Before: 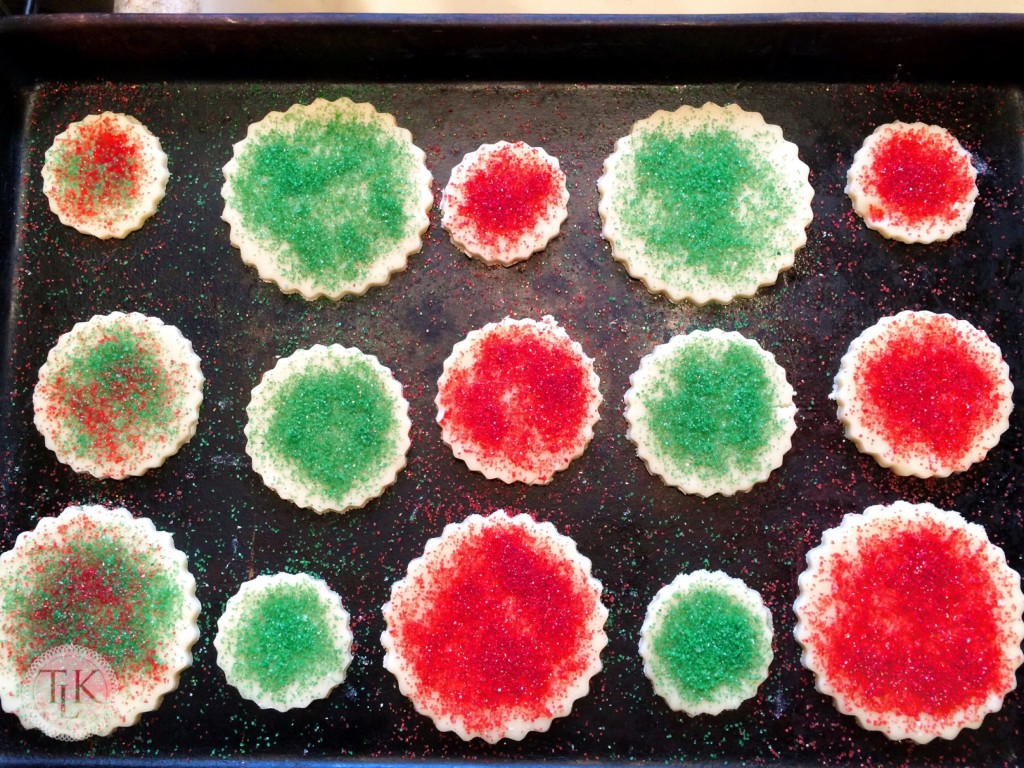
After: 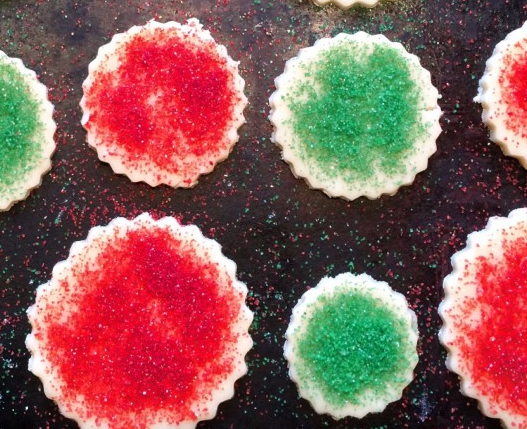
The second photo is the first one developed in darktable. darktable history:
crop: left 34.683%, top 38.777%, right 13.81%, bottom 5.291%
